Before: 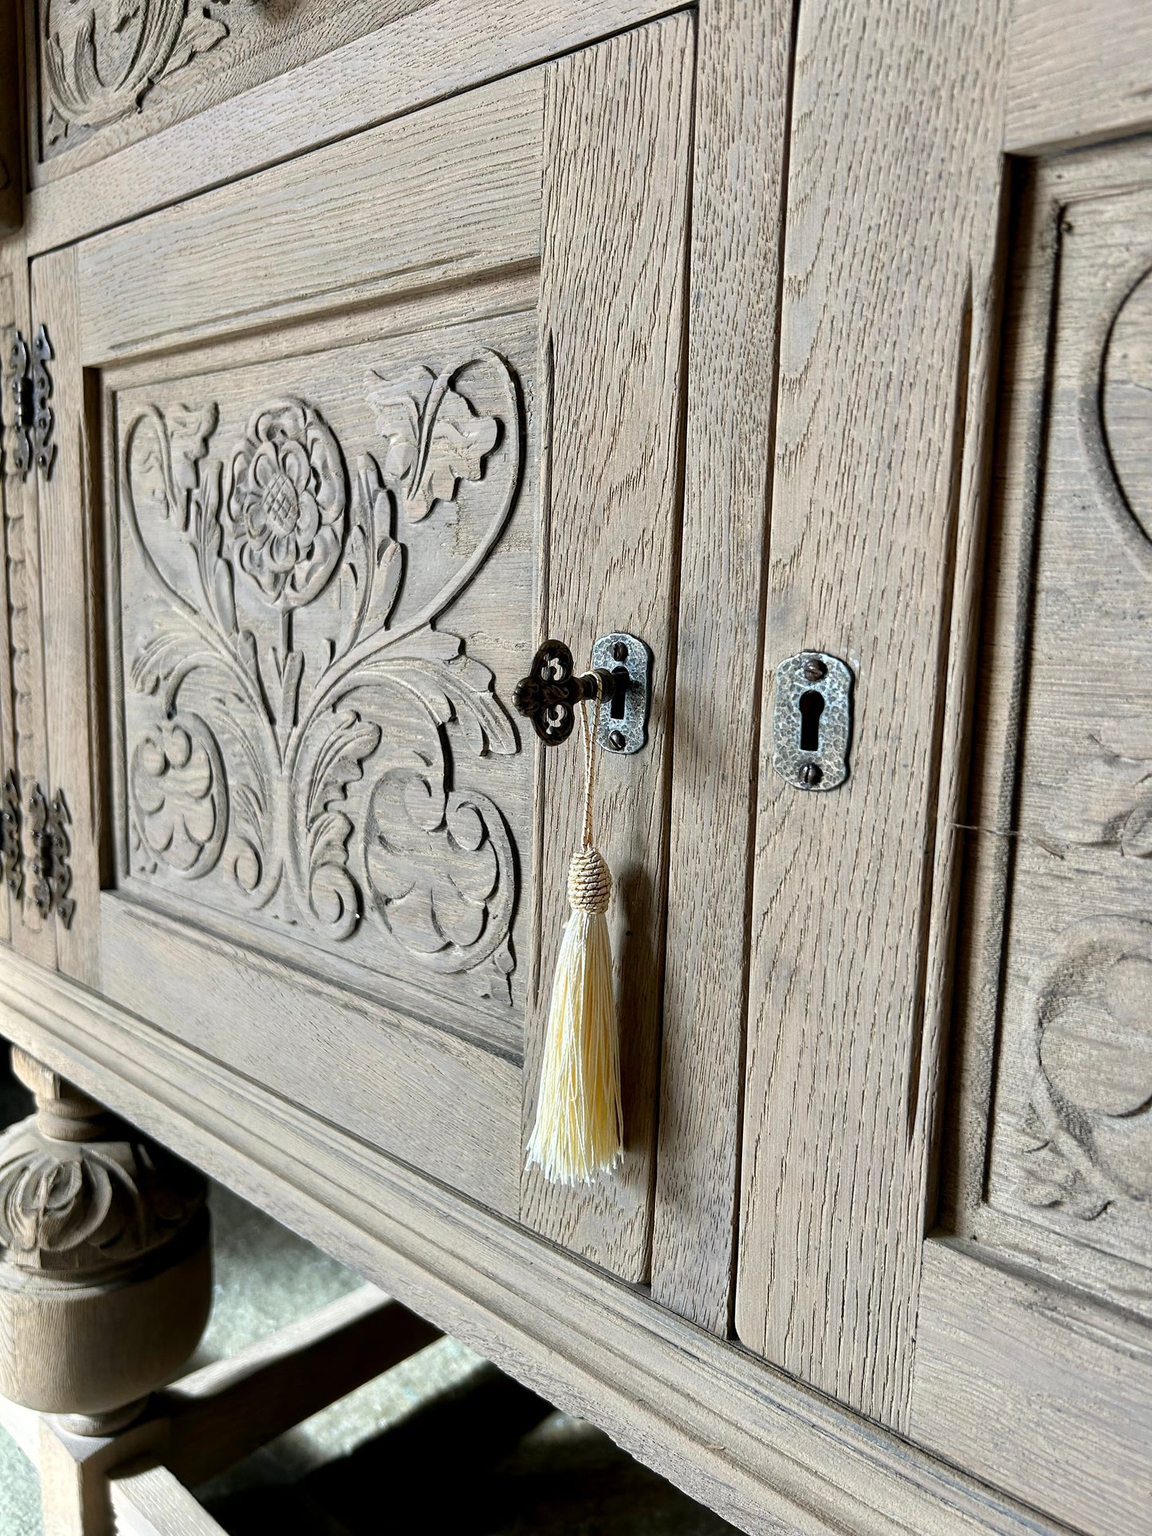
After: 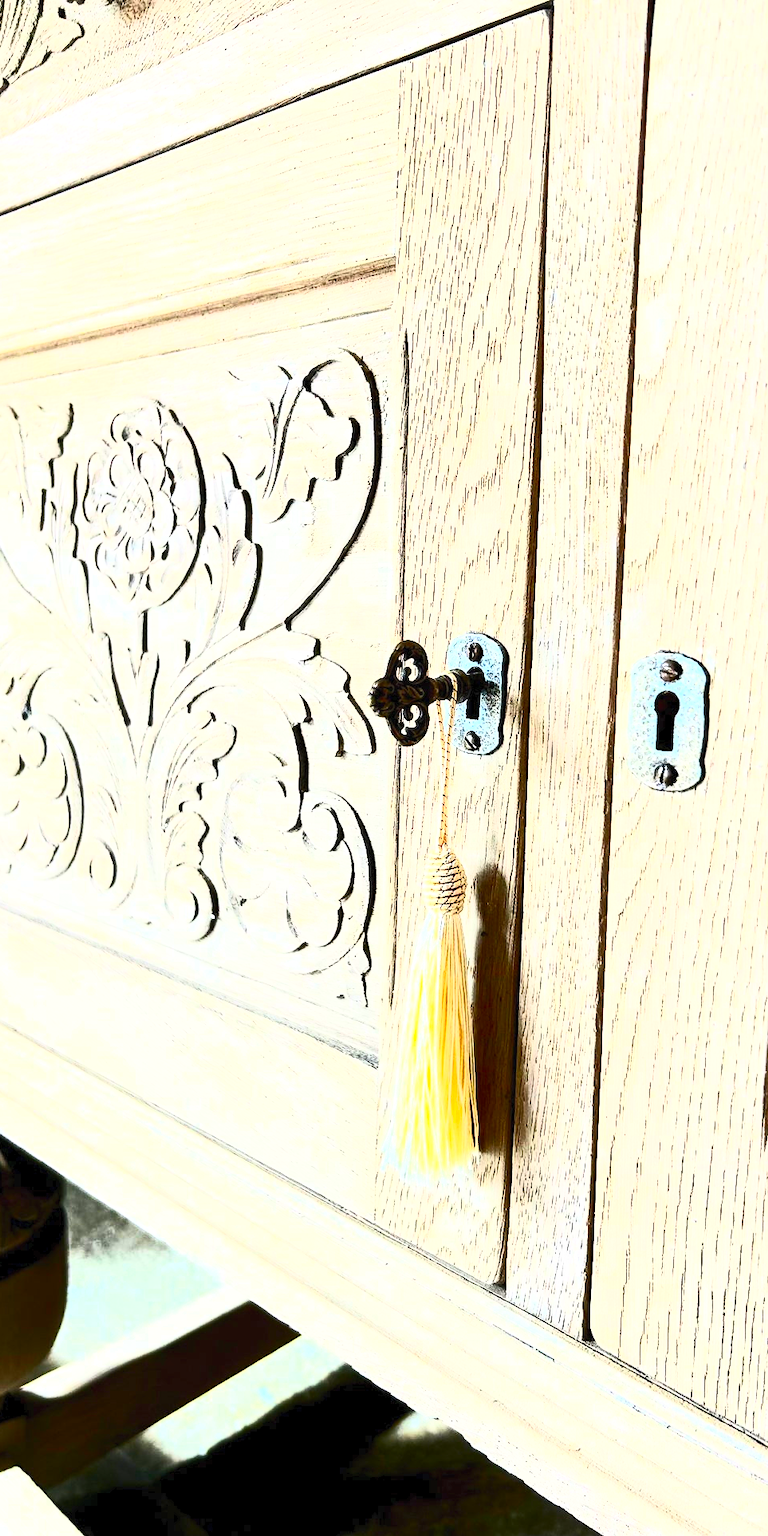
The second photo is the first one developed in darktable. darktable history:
contrast brightness saturation: contrast 0.83, brightness 0.59, saturation 0.59
exposure: exposure 1.089 EV, compensate highlight preservation false
crop and rotate: left 12.648%, right 20.685%
